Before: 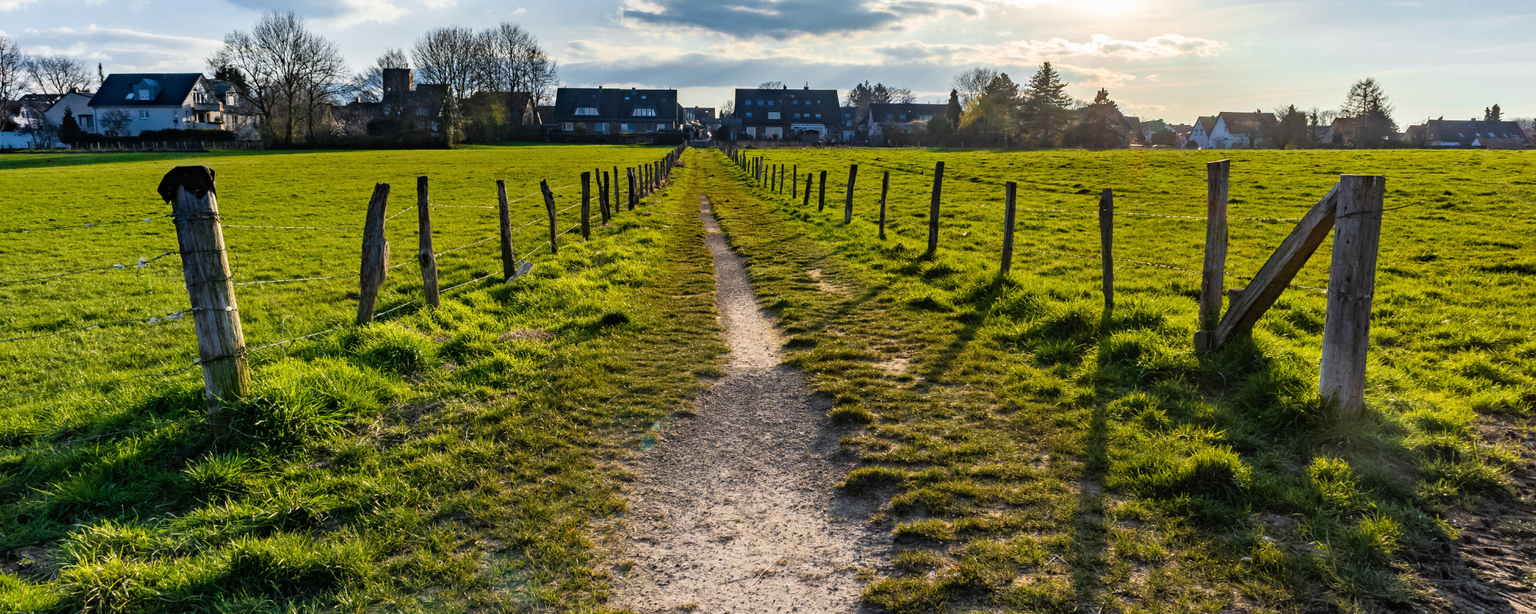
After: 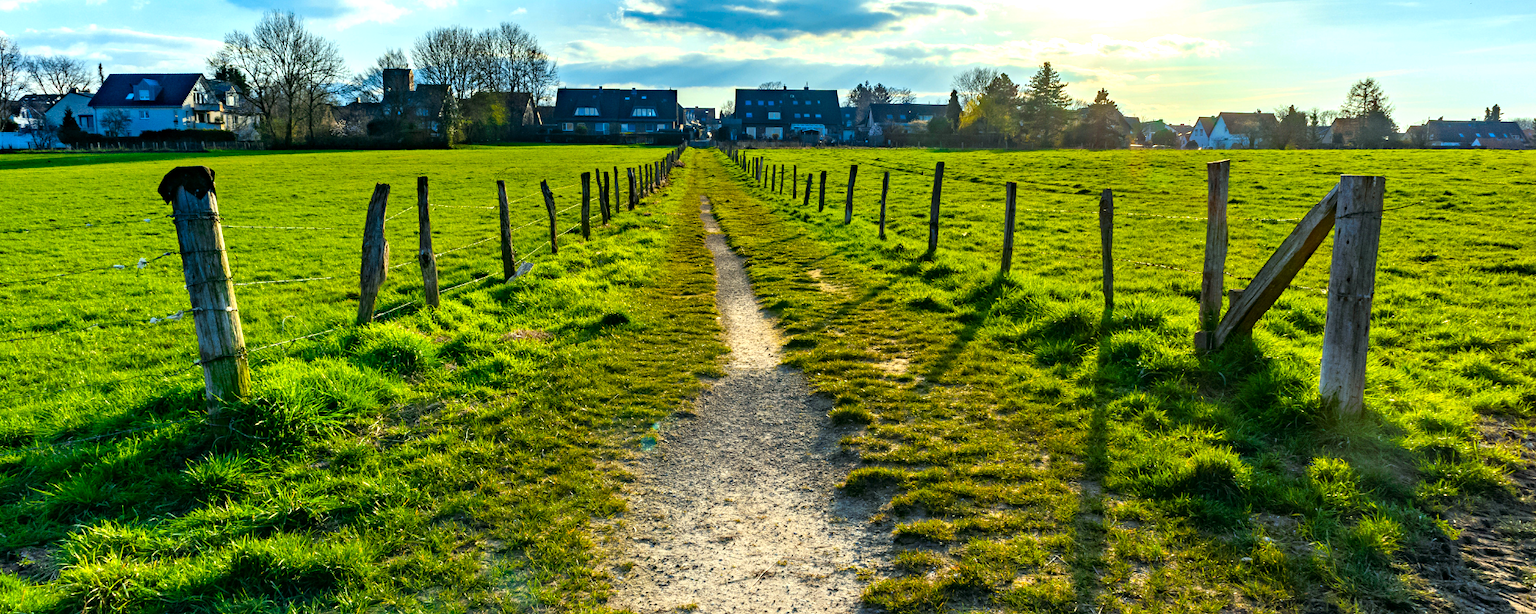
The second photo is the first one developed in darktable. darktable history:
exposure: black level correction 0.001, exposure 0.5 EV, compensate exposure bias true, compensate highlight preservation false
color correction: highlights a* -7.33, highlights b* 1.26, shadows a* -3.55, saturation 1.4
haze removal: compatibility mode true, adaptive false
